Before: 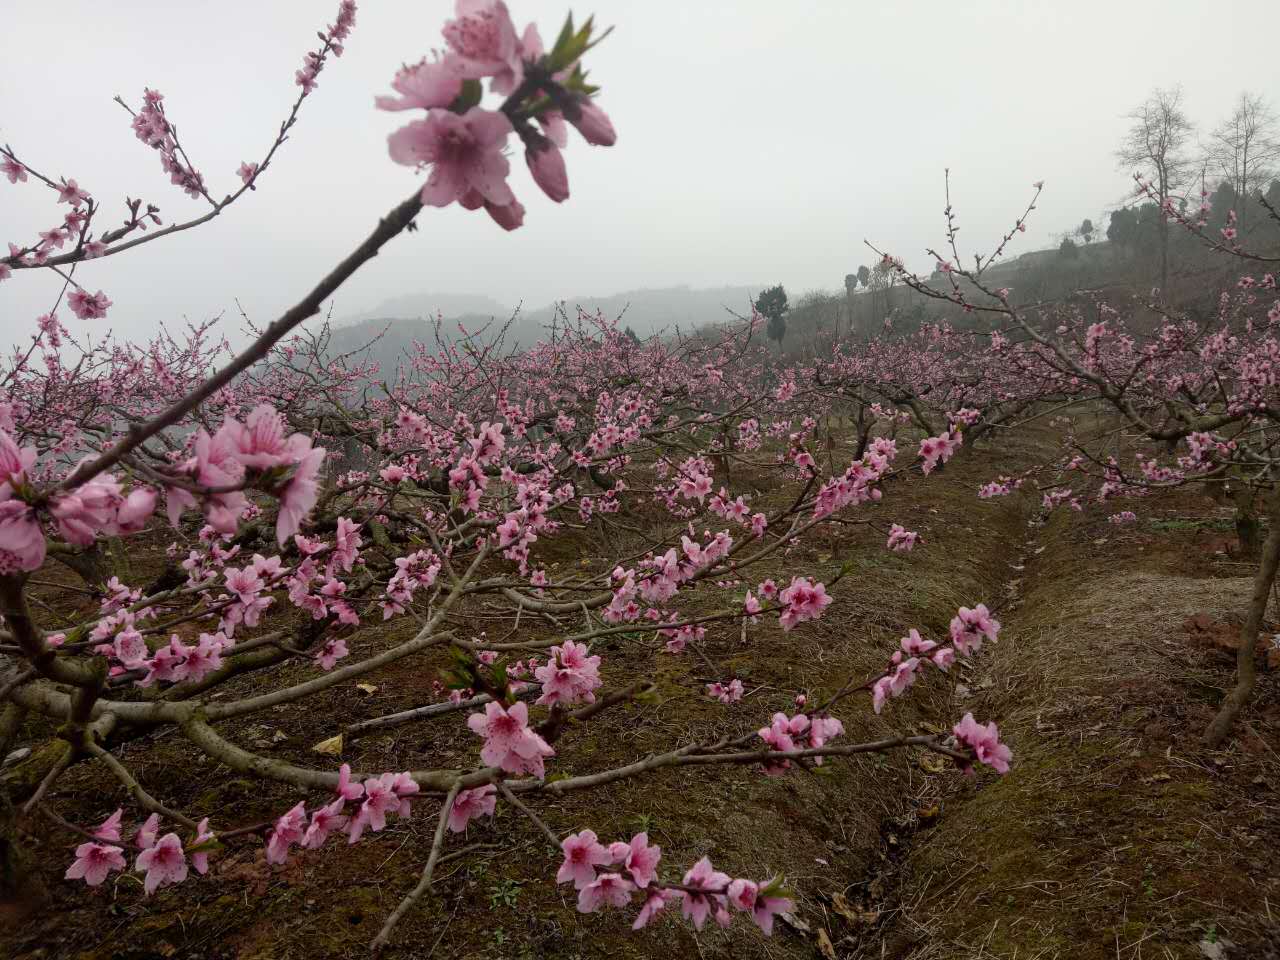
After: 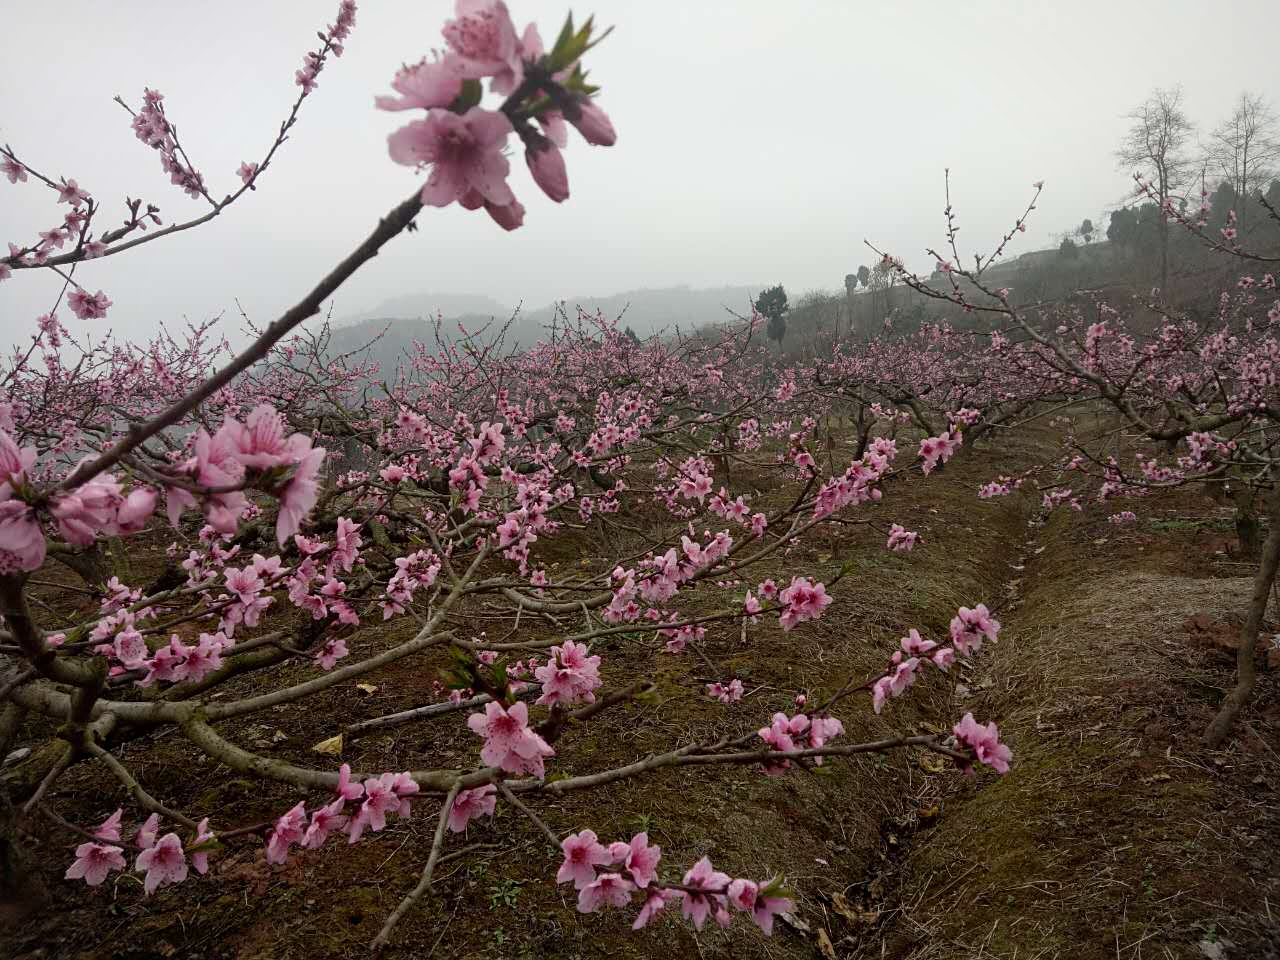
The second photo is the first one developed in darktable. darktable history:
tone equalizer: edges refinement/feathering 500, mask exposure compensation -1.57 EV, preserve details no
vignetting: fall-off radius 60.37%, brightness -0.163
contrast brightness saturation: contrast 0.046
sharpen: amount 0.215
